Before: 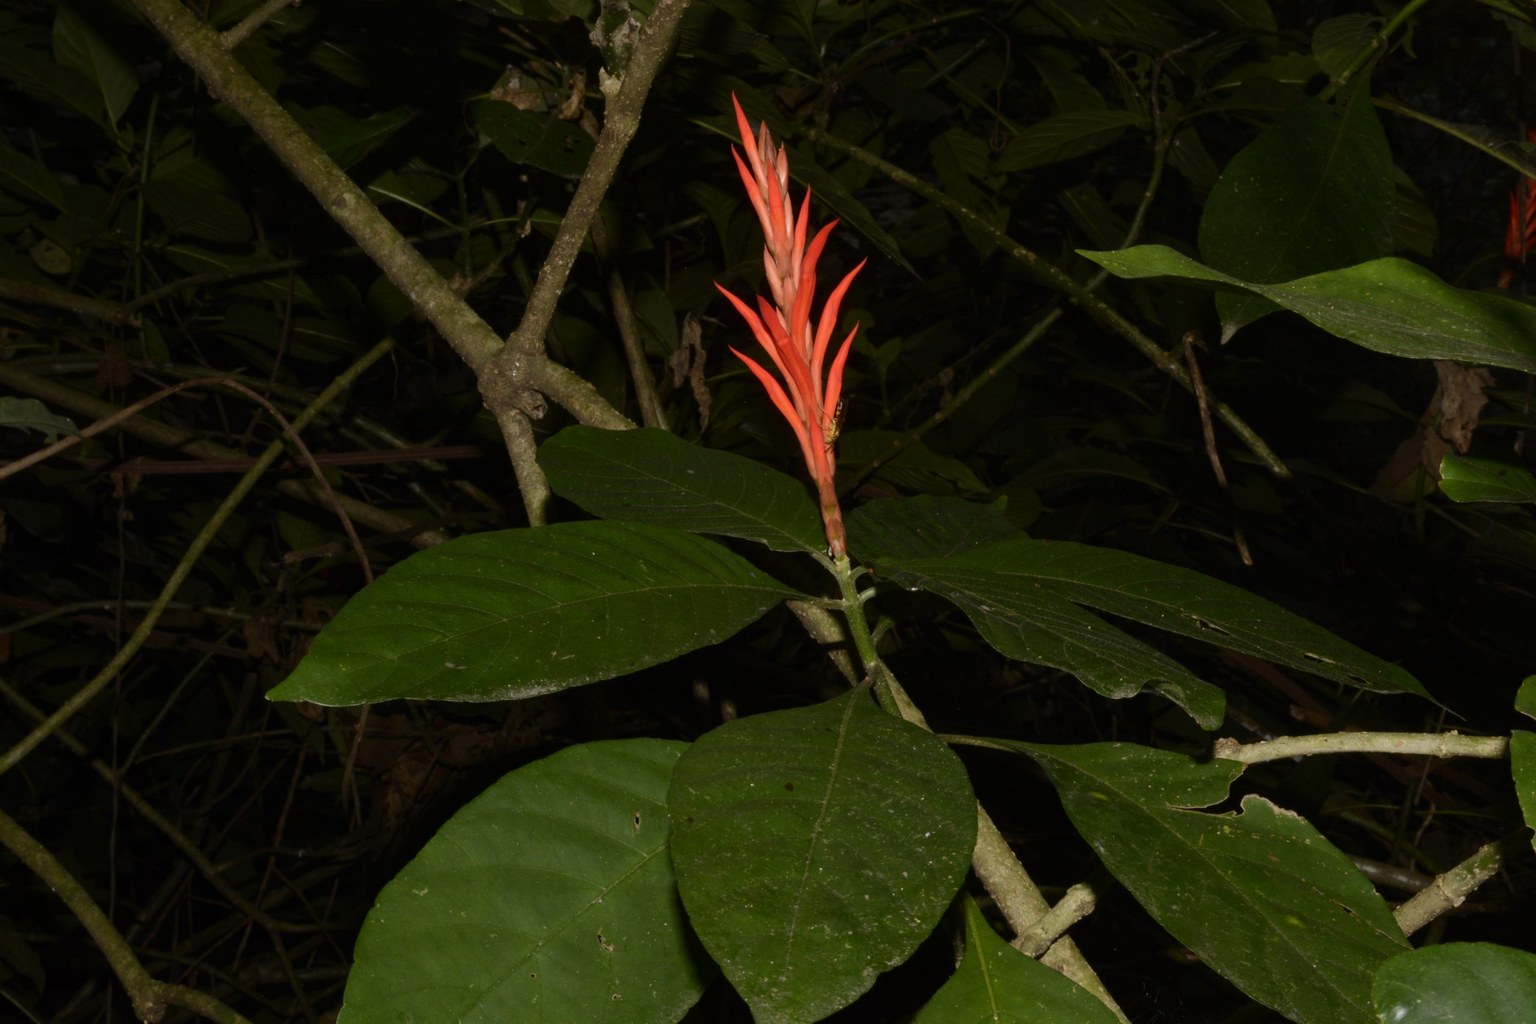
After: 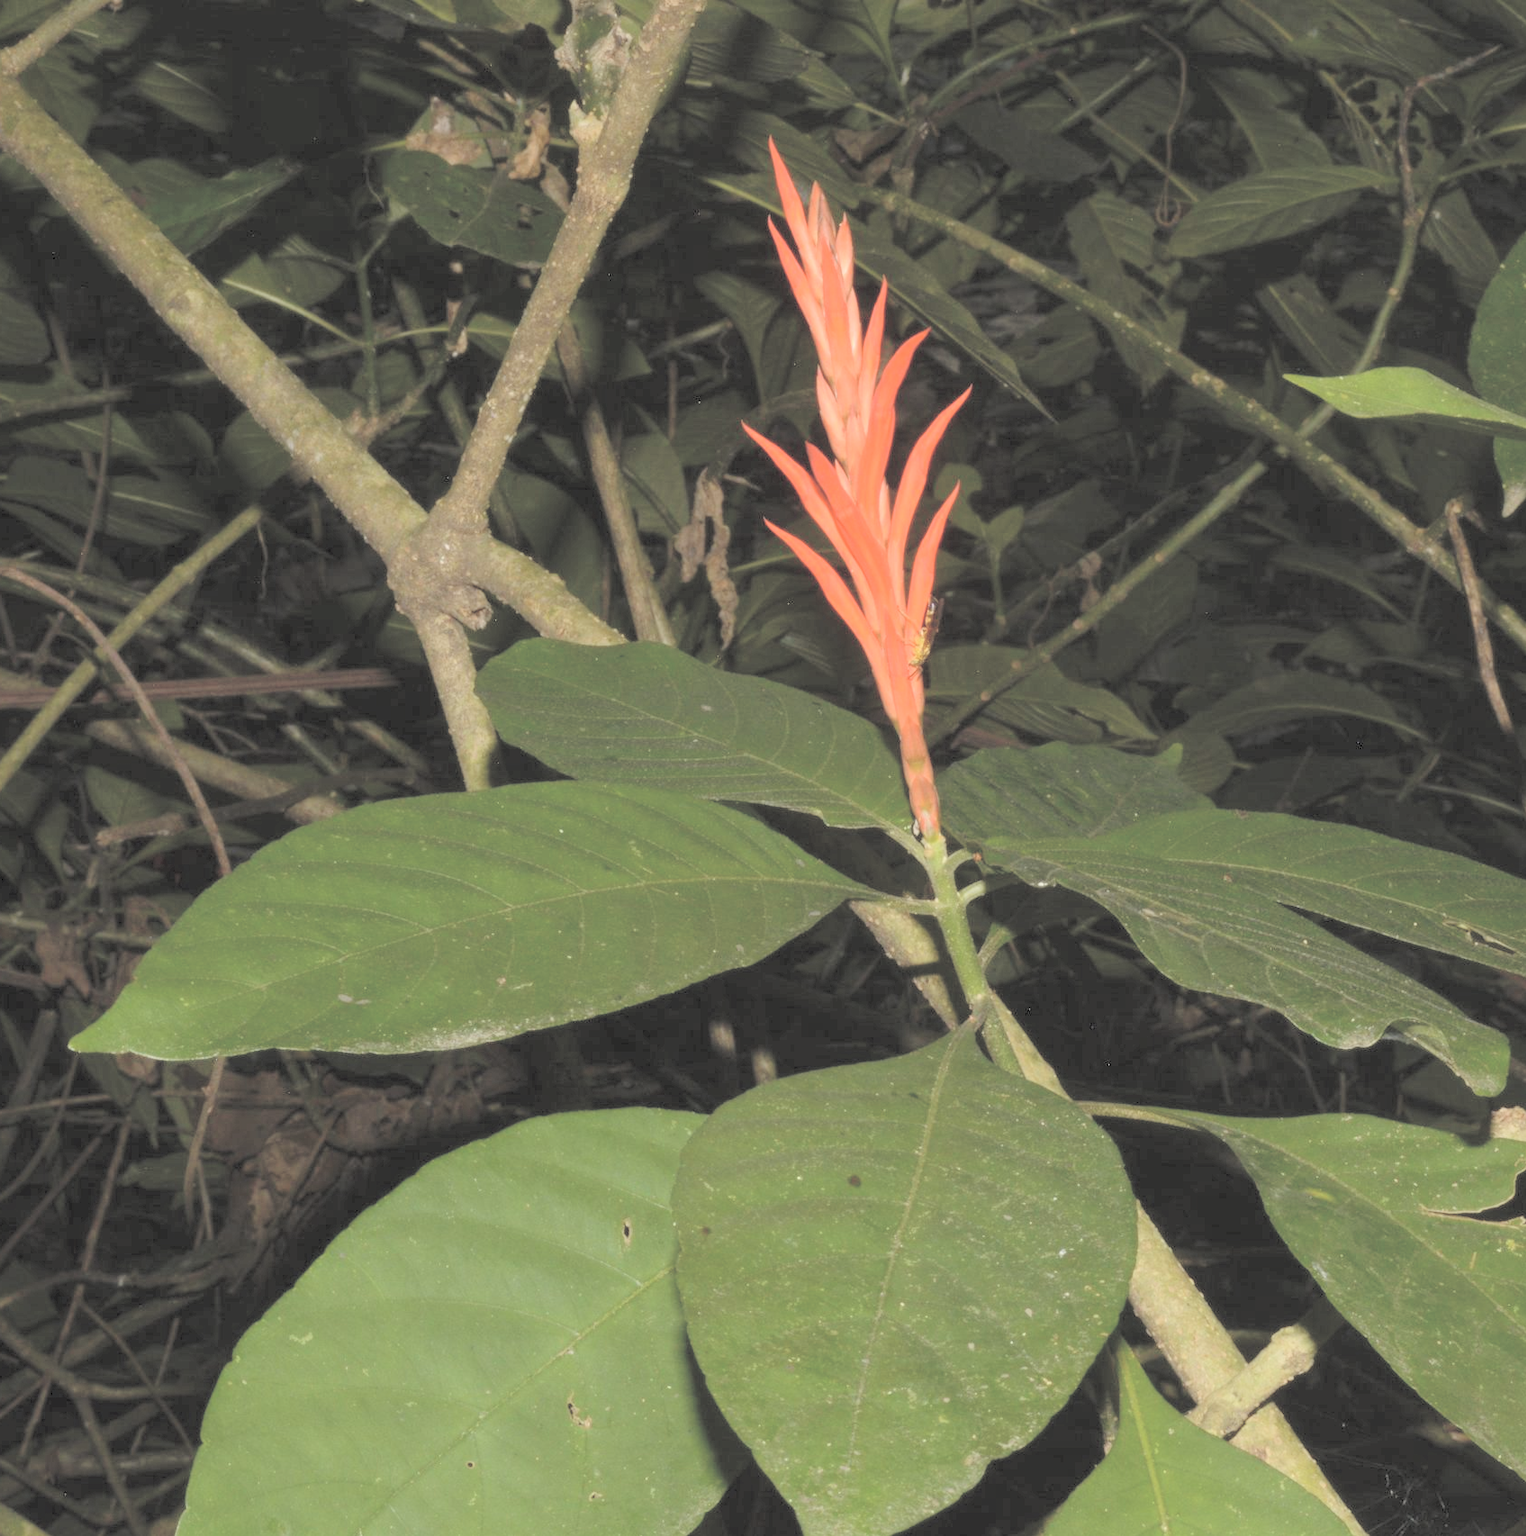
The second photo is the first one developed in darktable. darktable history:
crop and rotate: left 14.314%, right 19.414%
contrast brightness saturation: brightness 0.992
